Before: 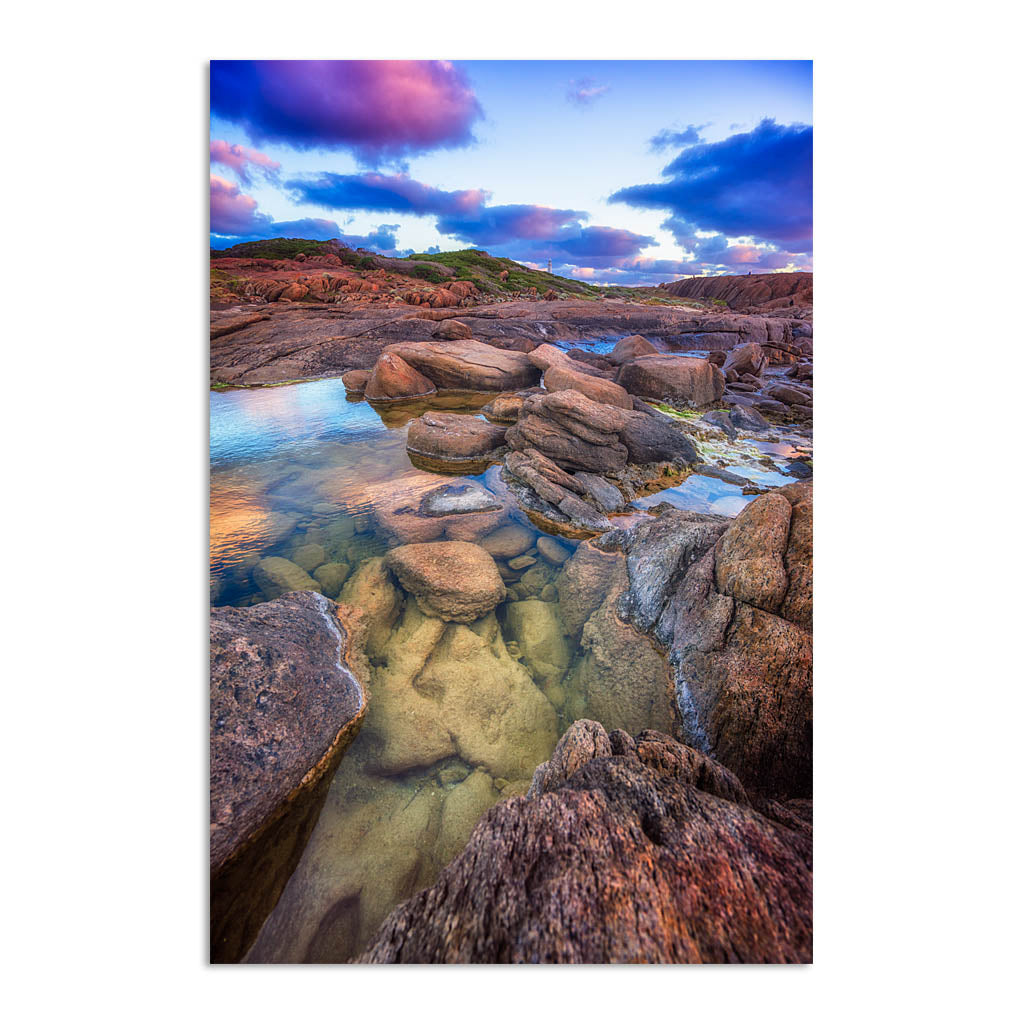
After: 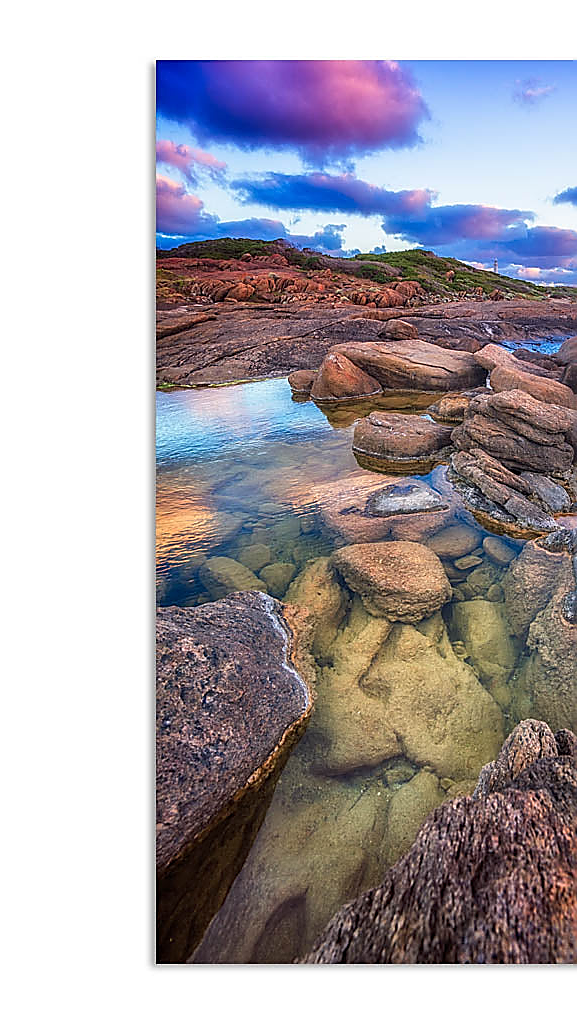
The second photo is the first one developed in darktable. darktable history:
crop: left 5.302%, right 38.265%
sharpen: radius 1.406, amount 1.258, threshold 0.717
